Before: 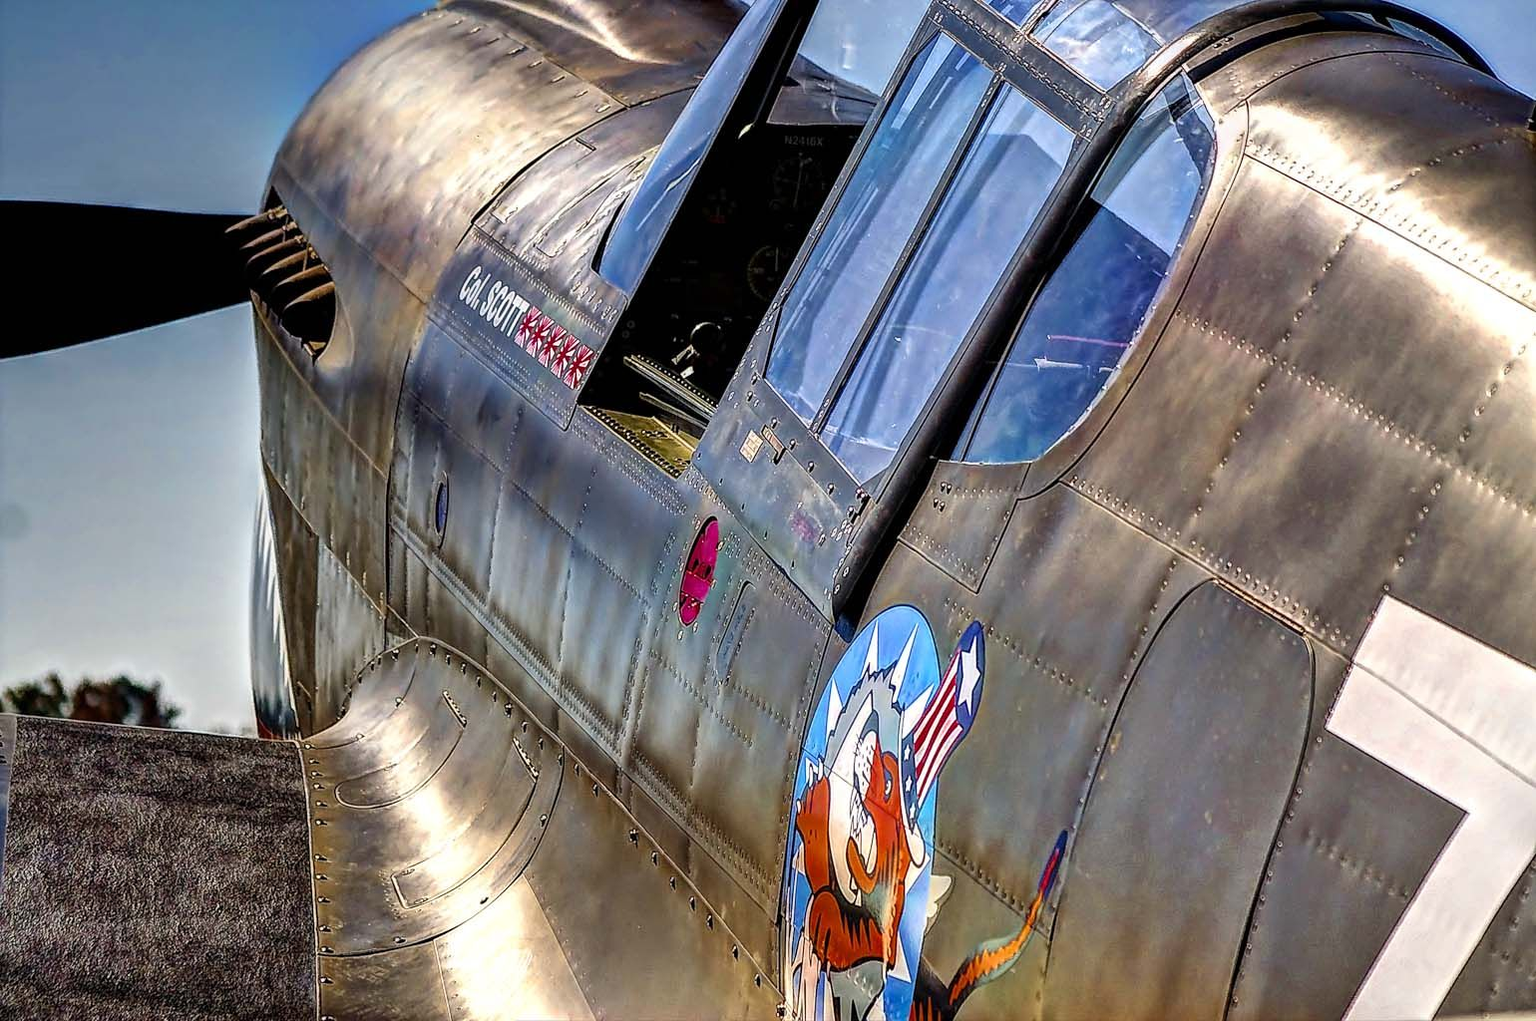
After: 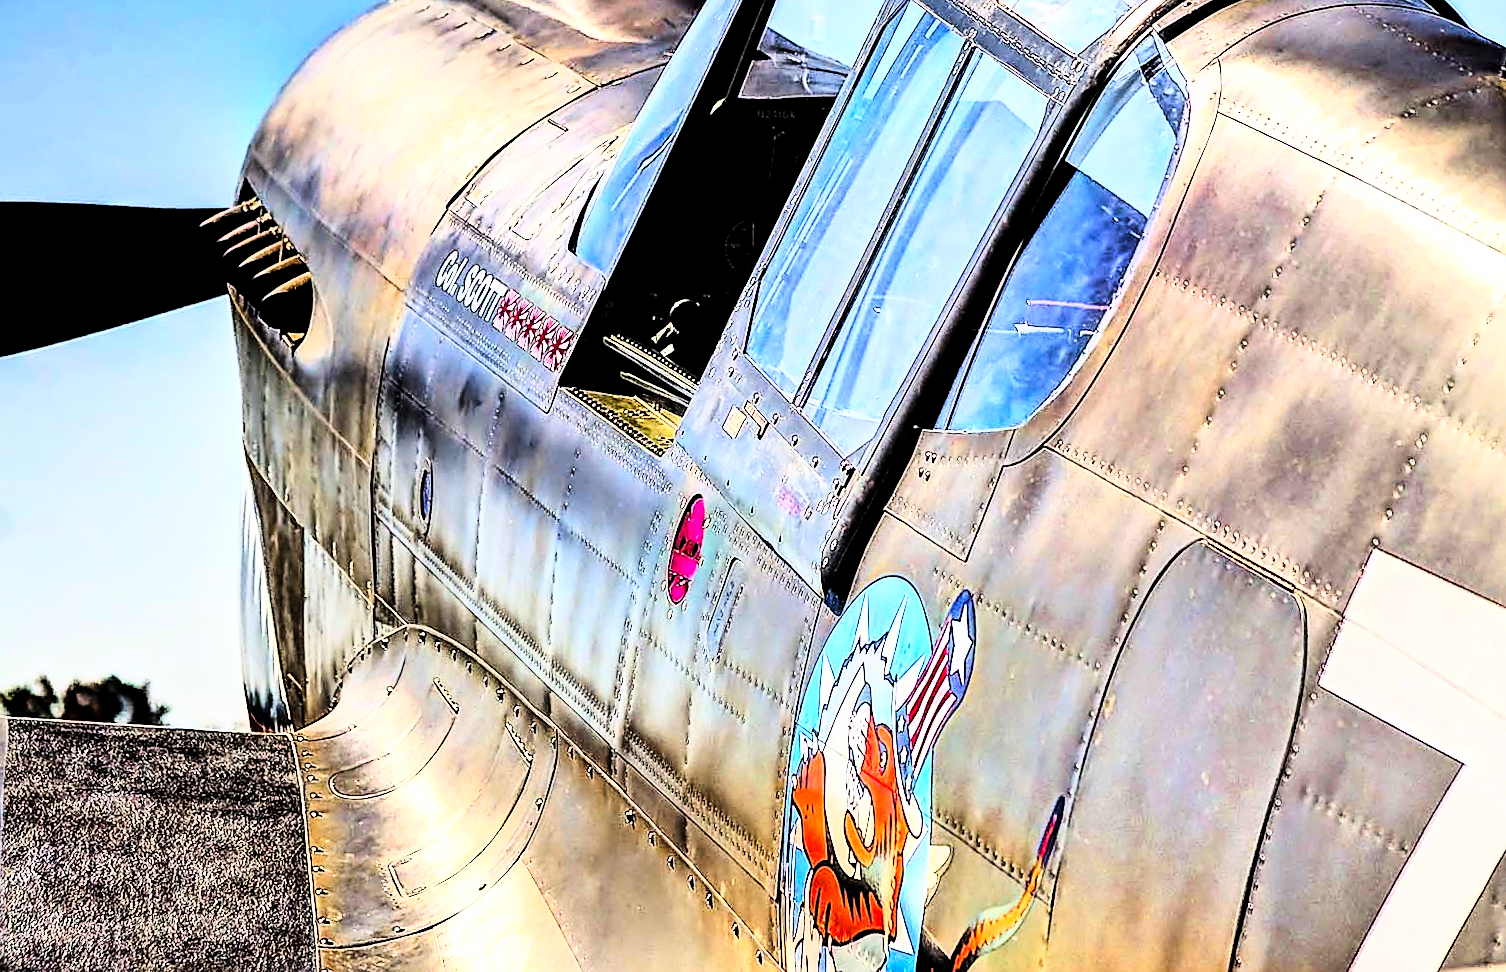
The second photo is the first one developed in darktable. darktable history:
white balance: emerald 1
base curve: curves: ch0 [(0, 0) (0.005, 0.002) (0.193, 0.295) (0.399, 0.664) (0.75, 0.928) (1, 1)]
sharpen: on, module defaults
tone curve: curves: ch0 [(0, 0) (0.004, 0) (0.133, 0.071) (0.325, 0.456) (0.832, 0.957) (1, 1)], color space Lab, linked channels, preserve colors none
rotate and perspective: rotation -2°, crop left 0.022, crop right 0.978, crop top 0.049, crop bottom 0.951
